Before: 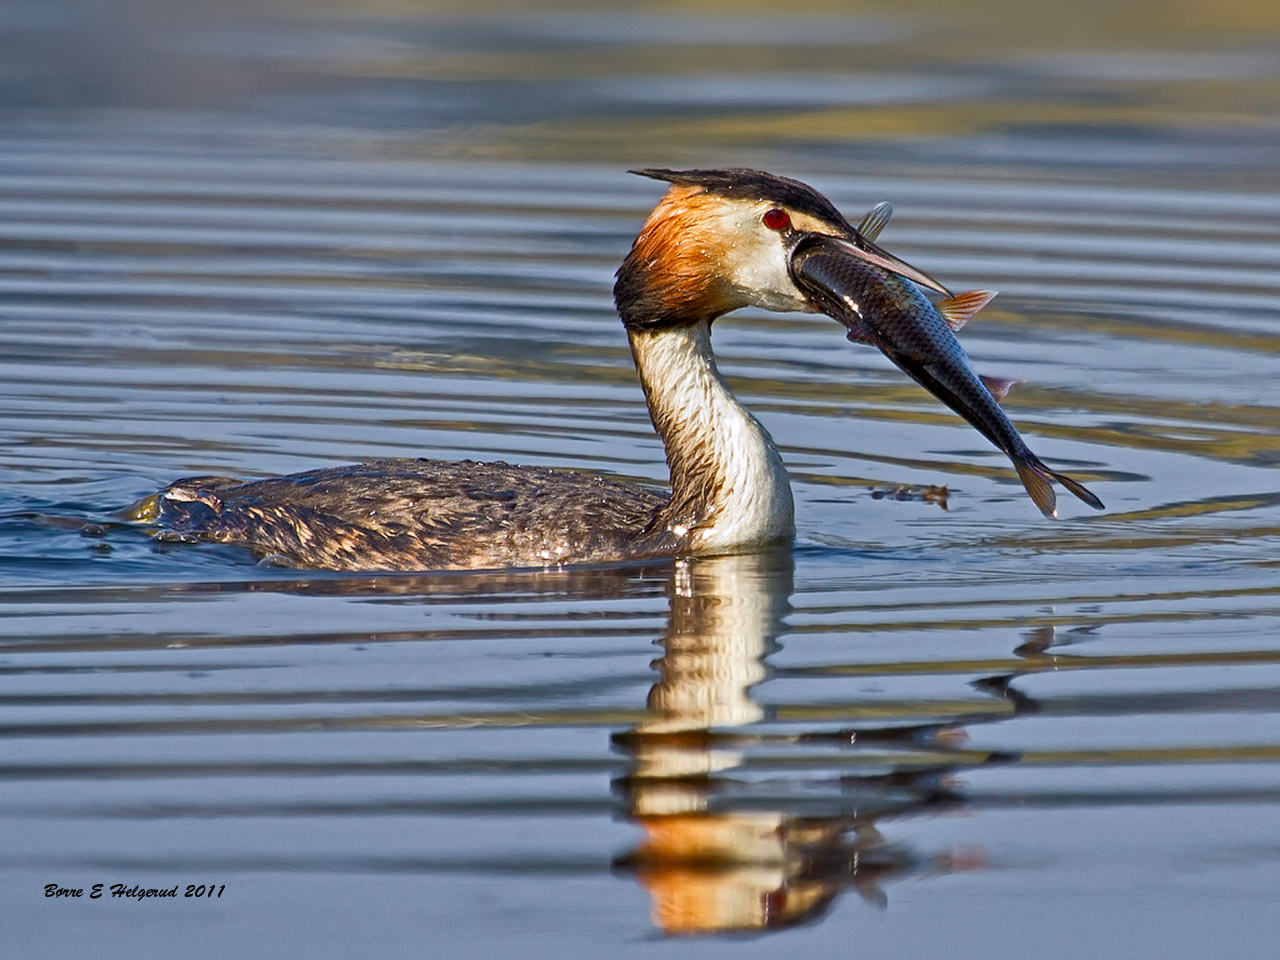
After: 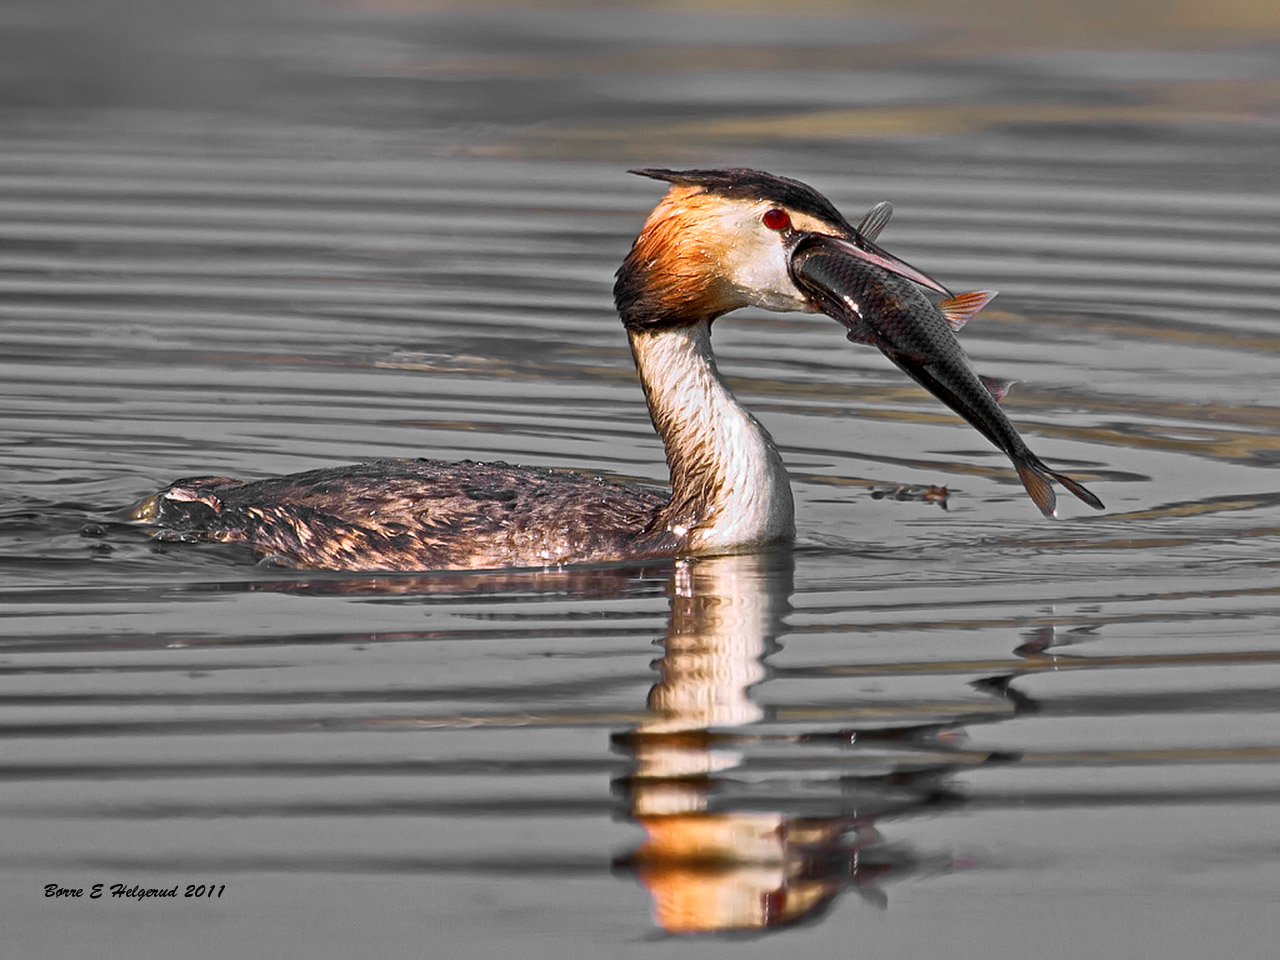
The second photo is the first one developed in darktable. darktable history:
color zones: curves: ch0 [(0, 0.447) (0.184, 0.543) (0.323, 0.476) (0.429, 0.445) (0.571, 0.443) (0.714, 0.451) (0.857, 0.452) (1, 0.447)]; ch1 [(0, 0.464) (0.176, 0.46) (0.287, 0.177) (0.429, 0.002) (0.571, 0) (0.714, 0) (0.857, 0) (1, 0.464)], mix 20%
white balance: red 1.05, blue 1.072
